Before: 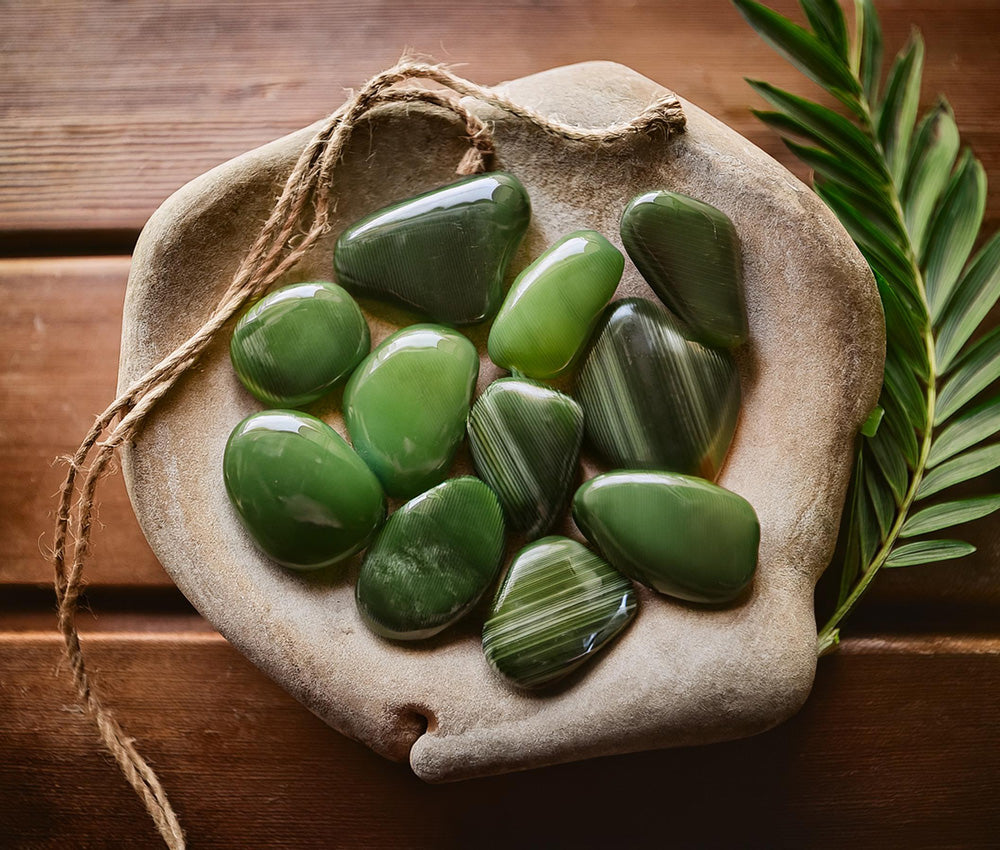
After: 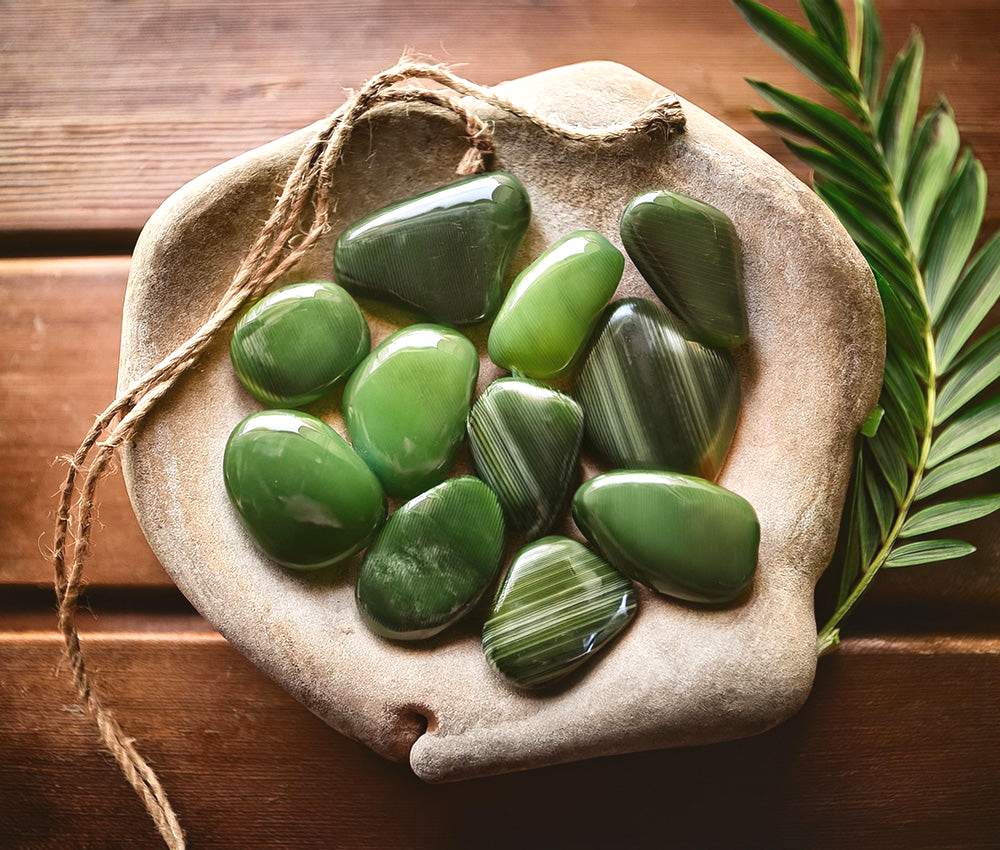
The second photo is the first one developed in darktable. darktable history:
exposure: black level correction -0.002, exposure 0.543 EV, compensate exposure bias true, compensate highlight preservation false
